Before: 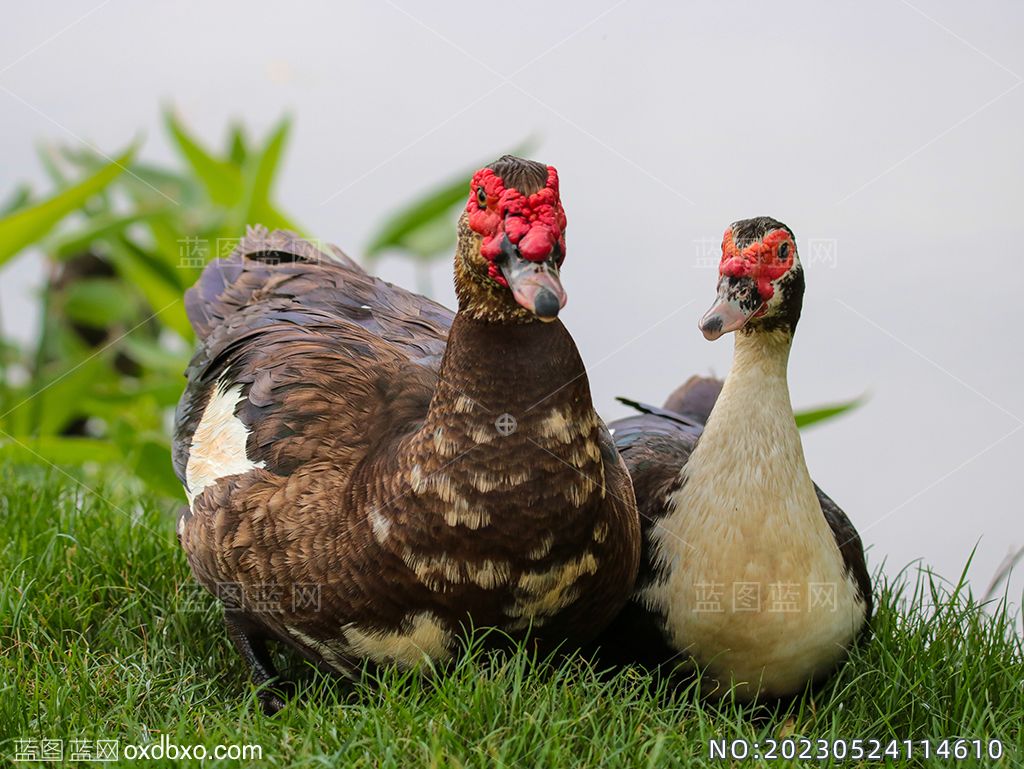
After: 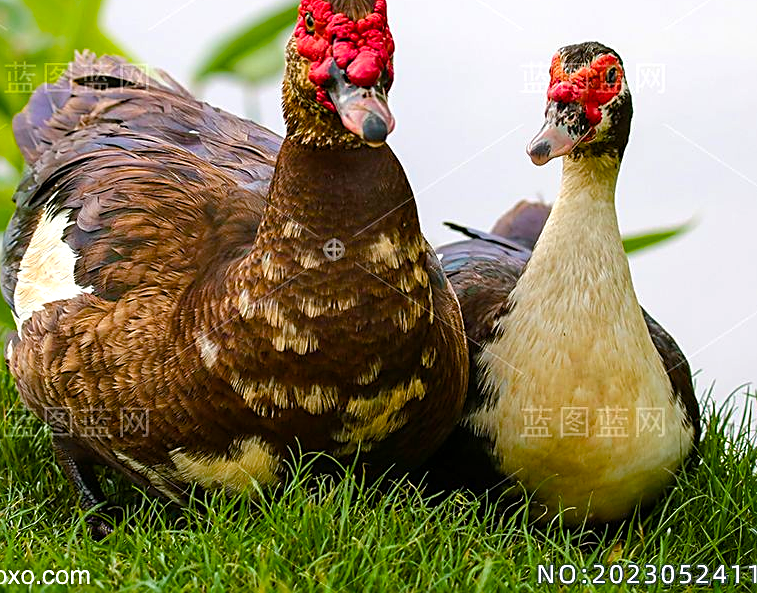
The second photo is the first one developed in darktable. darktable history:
sharpen: on, module defaults
color balance rgb: linear chroma grading › shadows -2.2%, linear chroma grading › highlights -15%, linear chroma grading › global chroma -10%, linear chroma grading › mid-tones -10%, perceptual saturation grading › global saturation 45%, perceptual saturation grading › highlights -50%, perceptual saturation grading › shadows 30%, perceptual brilliance grading › global brilliance 18%, global vibrance 45%
exposure: exposure -0.242 EV, compensate highlight preservation false
crop: left 16.871%, top 22.857%, right 9.116%
